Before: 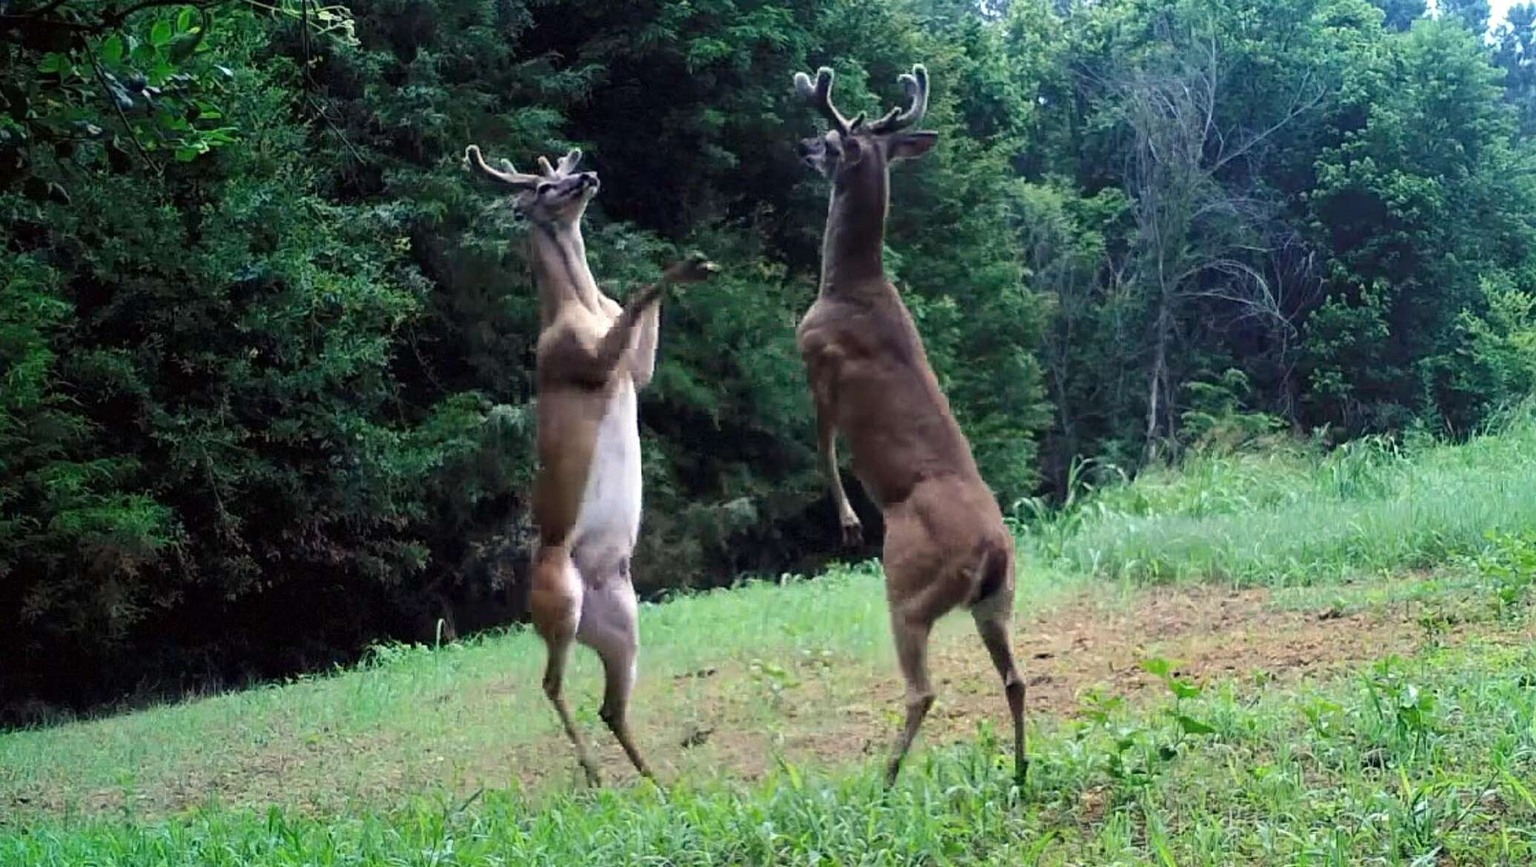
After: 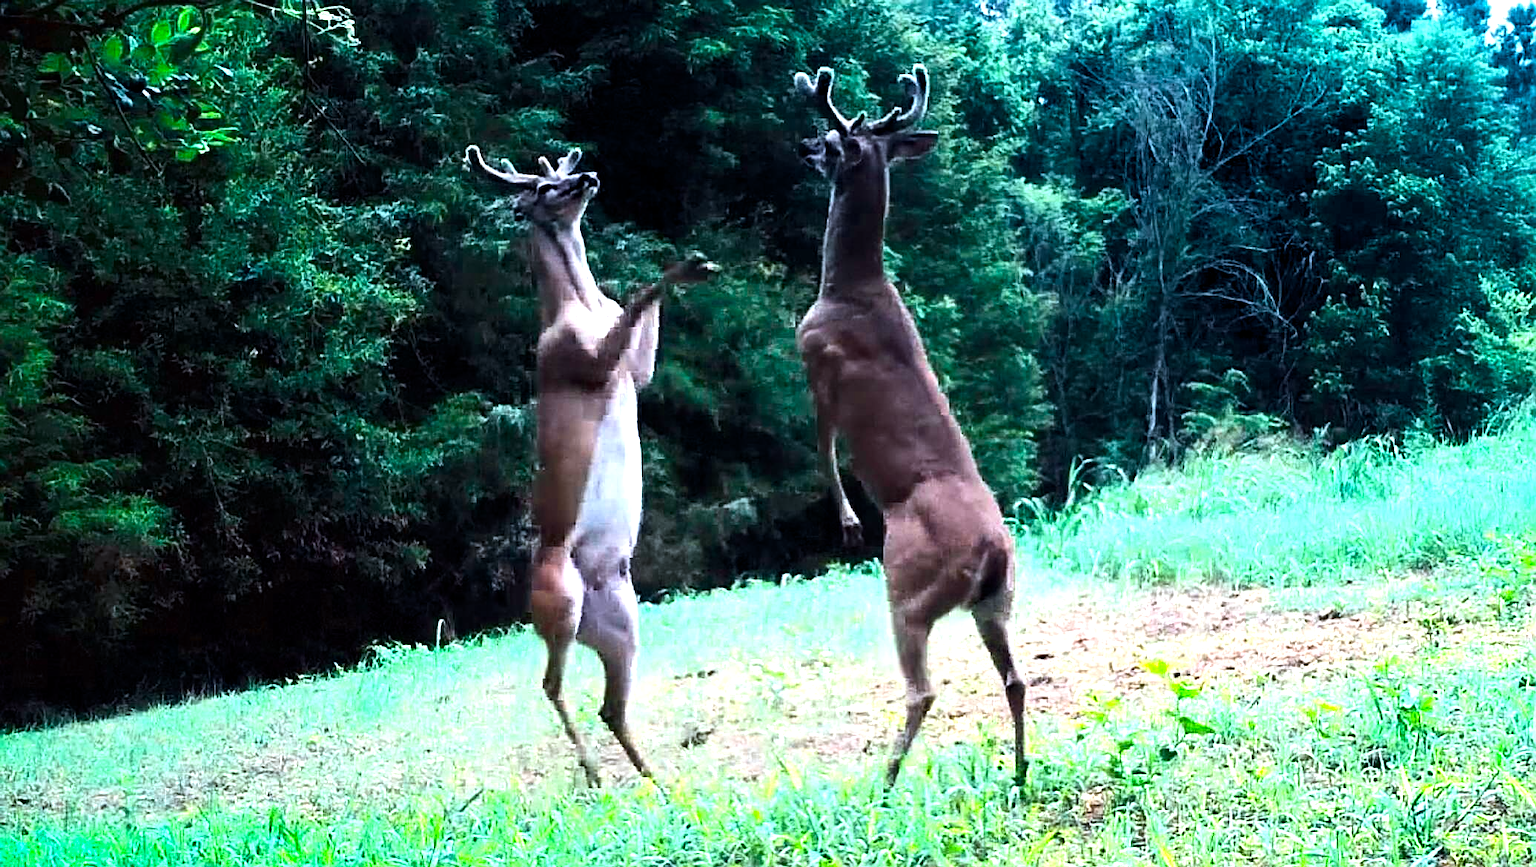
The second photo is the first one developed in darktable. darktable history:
tone equalizer: -8 EV -0.75 EV, -7 EV -0.7 EV, -6 EV -0.6 EV, -5 EV -0.4 EV, -3 EV 0.4 EV, -2 EV 0.6 EV, -1 EV 0.7 EV, +0 EV 0.75 EV, edges refinement/feathering 500, mask exposure compensation -1.57 EV, preserve details no
contrast brightness saturation: contrast 0.06, brightness -0.01, saturation -0.23
color calibration: output R [1.422, -0.35, -0.252, 0], output G [-0.238, 1.259, -0.084, 0], output B [-0.081, -0.196, 1.58, 0], output brightness [0.49, 0.671, -0.57, 0], illuminant same as pipeline (D50), adaptation none (bypass), saturation algorithm version 1 (2020)
sharpen: on, module defaults
